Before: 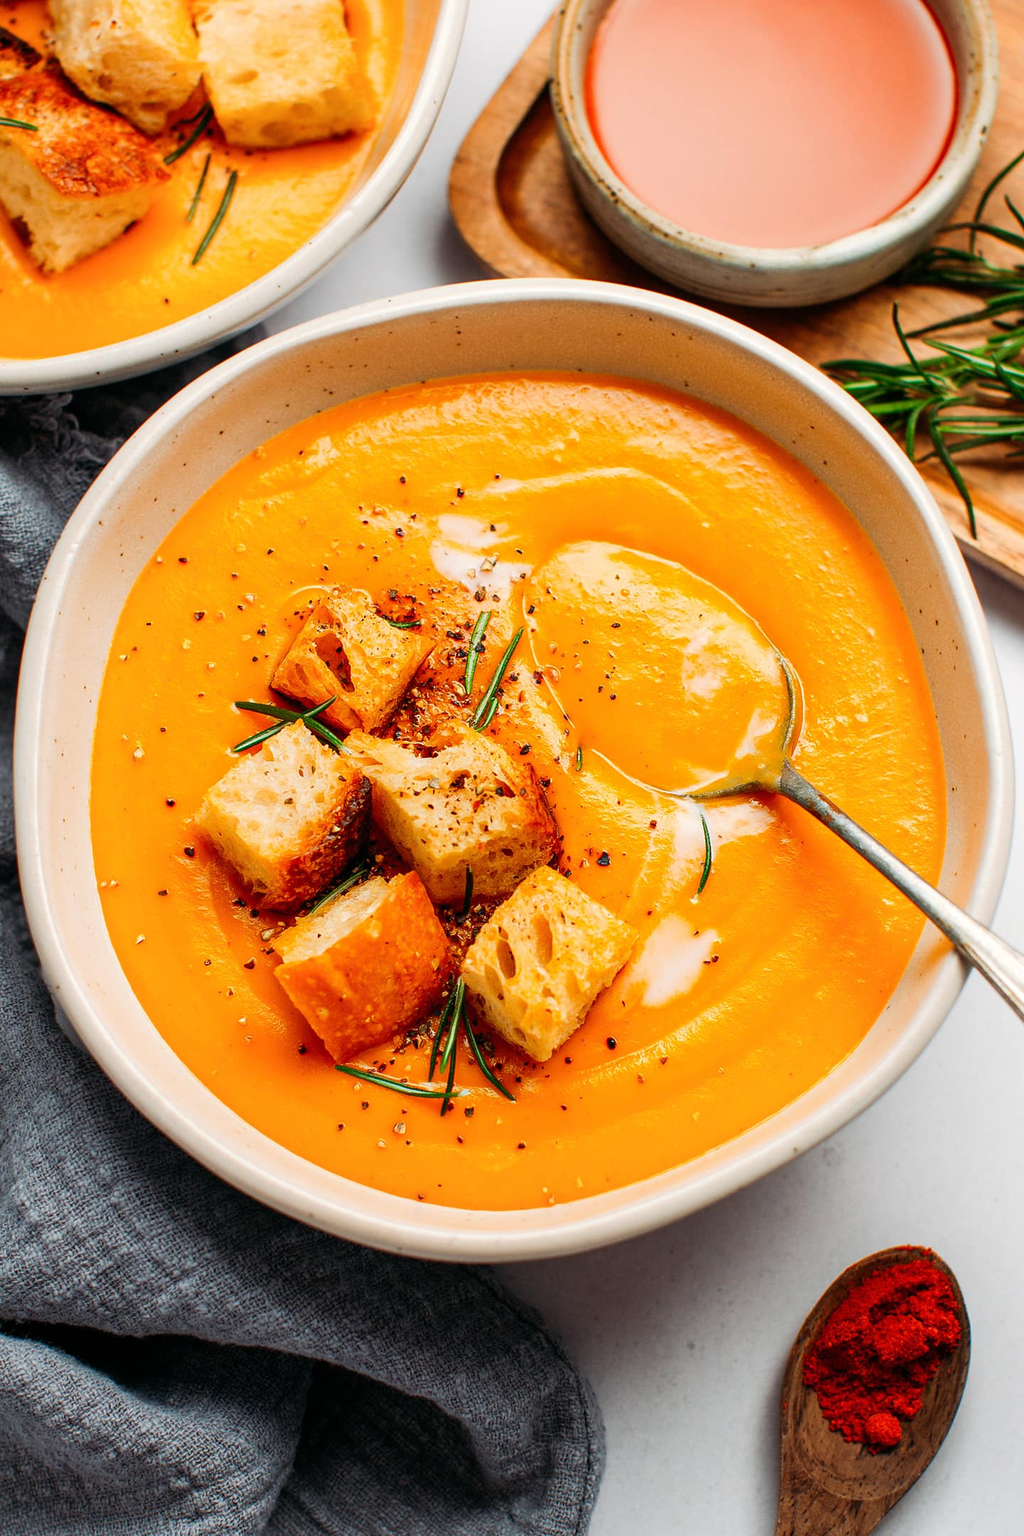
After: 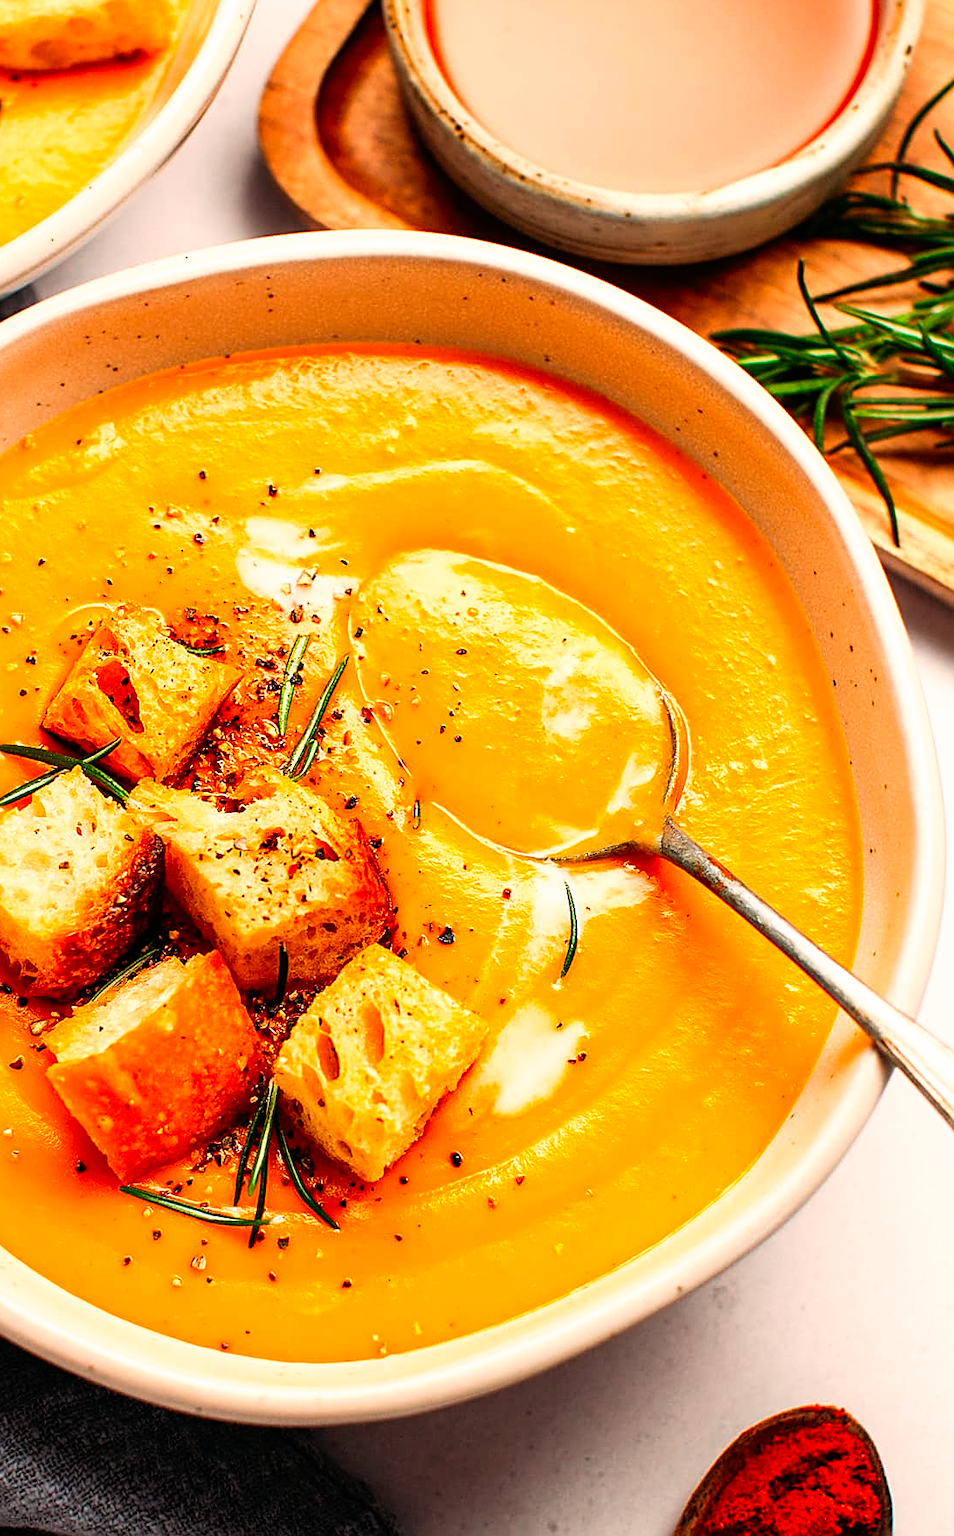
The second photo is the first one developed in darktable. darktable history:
sharpen: on, module defaults
crop: left 23.095%, top 5.827%, bottom 11.854%
tone curve: curves: ch0 [(0, 0) (0.003, 0.001) (0.011, 0.005) (0.025, 0.01) (0.044, 0.019) (0.069, 0.029) (0.1, 0.042) (0.136, 0.078) (0.177, 0.129) (0.224, 0.182) (0.277, 0.246) (0.335, 0.318) (0.399, 0.396) (0.468, 0.481) (0.543, 0.573) (0.623, 0.672) (0.709, 0.777) (0.801, 0.881) (0.898, 0.975) (1, 1)], preserve colors none
white balance: red 1.127, blue 0.943
